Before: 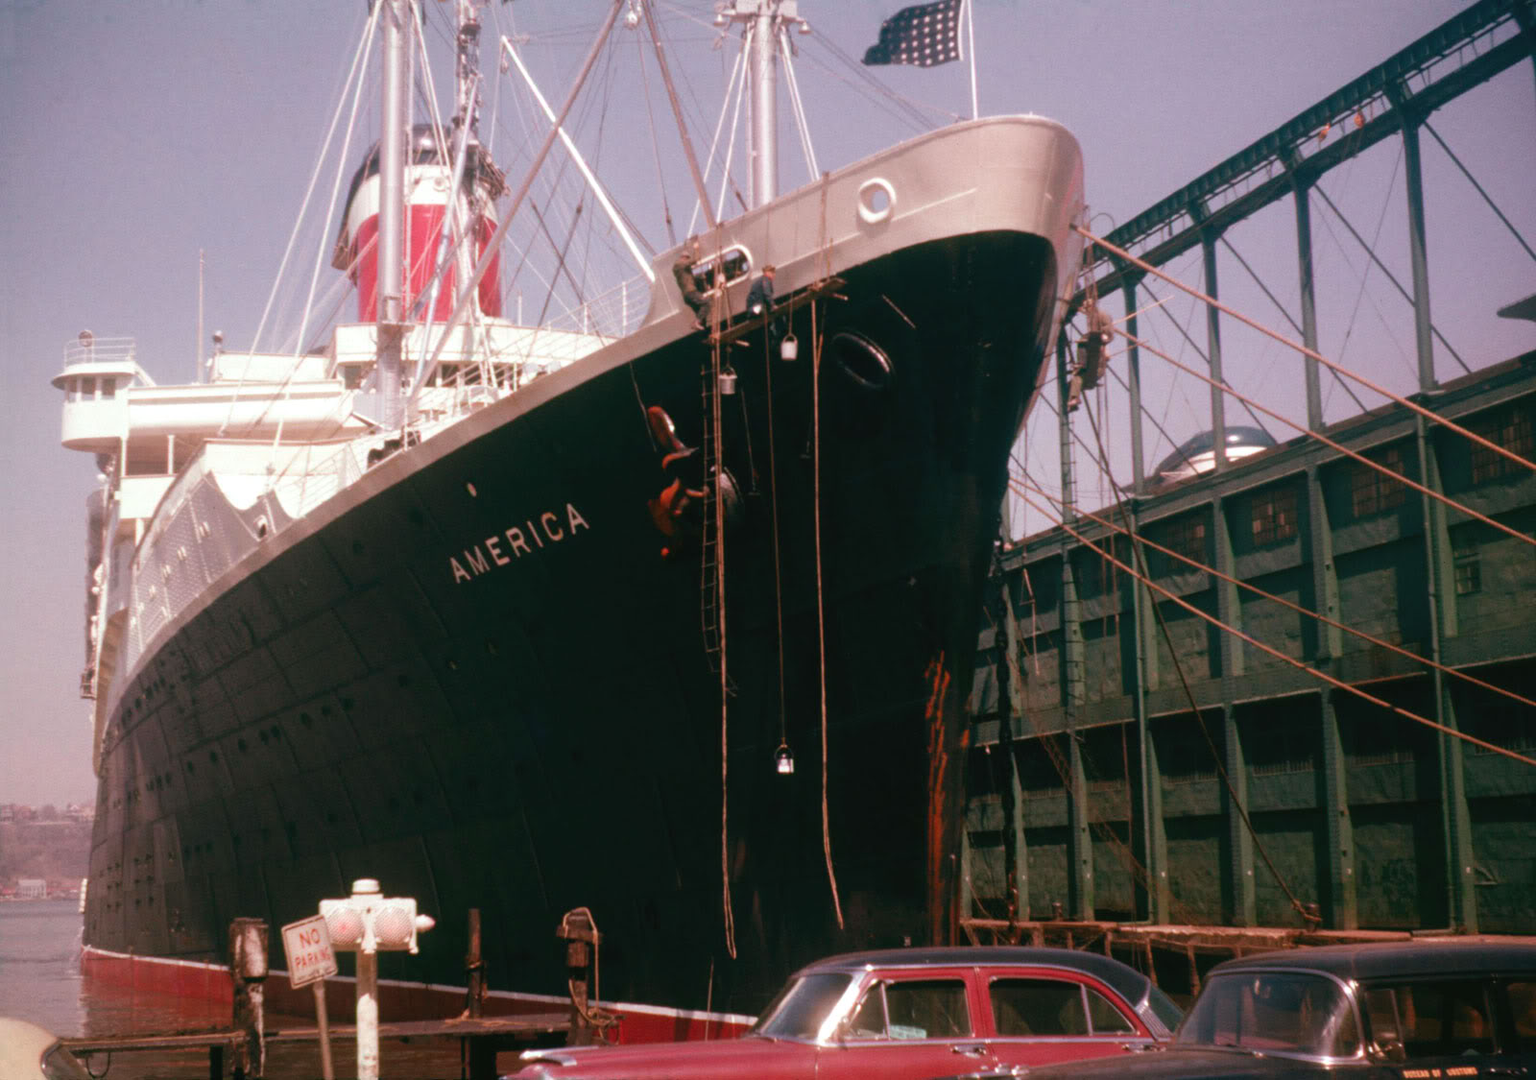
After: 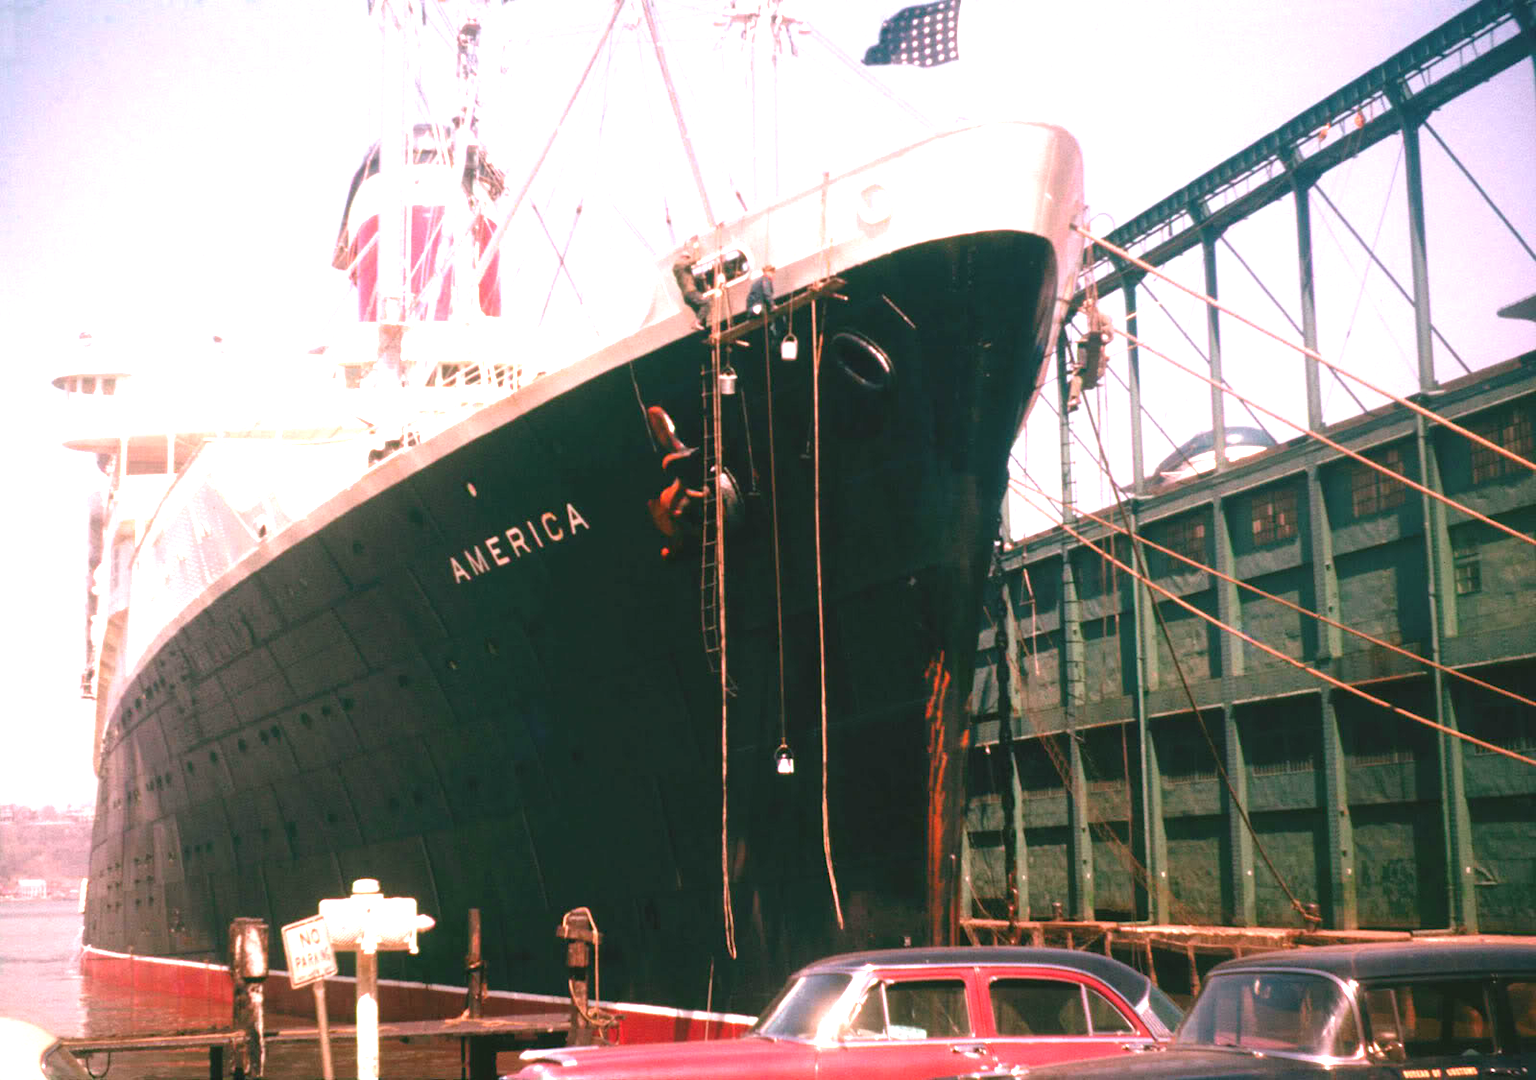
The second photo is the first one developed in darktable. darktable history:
exposure: black level correction 0, exposure 1.617 EV, compensate highlight preservation false
